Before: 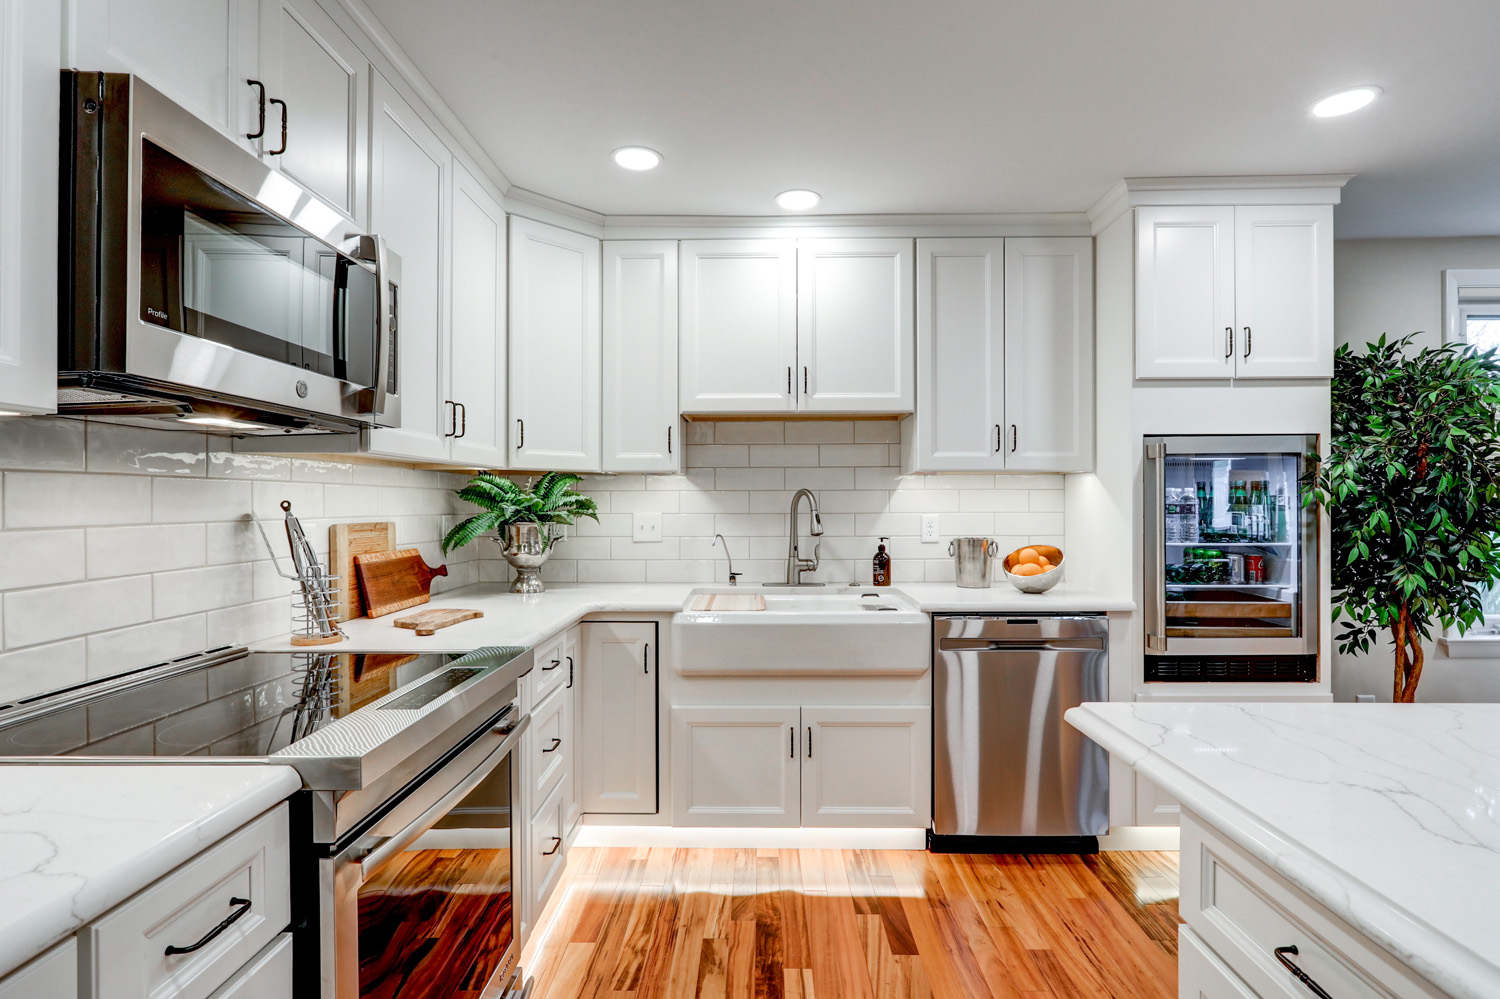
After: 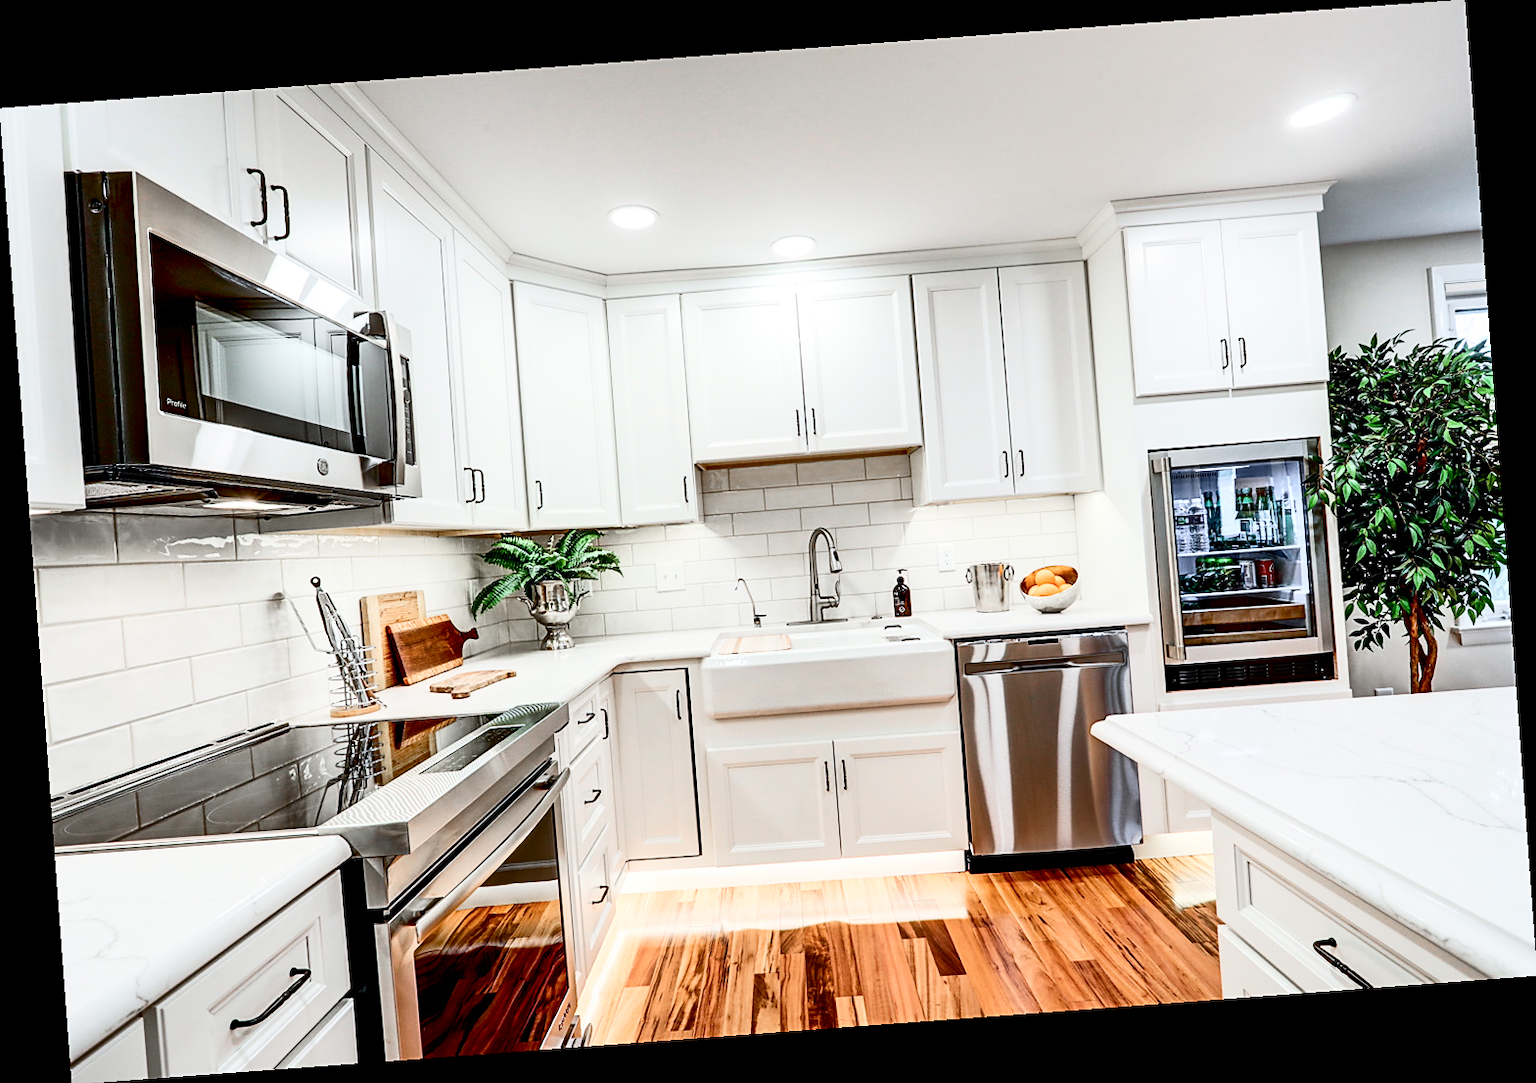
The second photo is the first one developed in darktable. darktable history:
sharpen: radius 1.864, amount 0.398, threshold 1.271
rotate and perspective: rotation -4.25°, automatic cropping off
contrast brightness saturation: contrast 0.39, brightness 0.1
